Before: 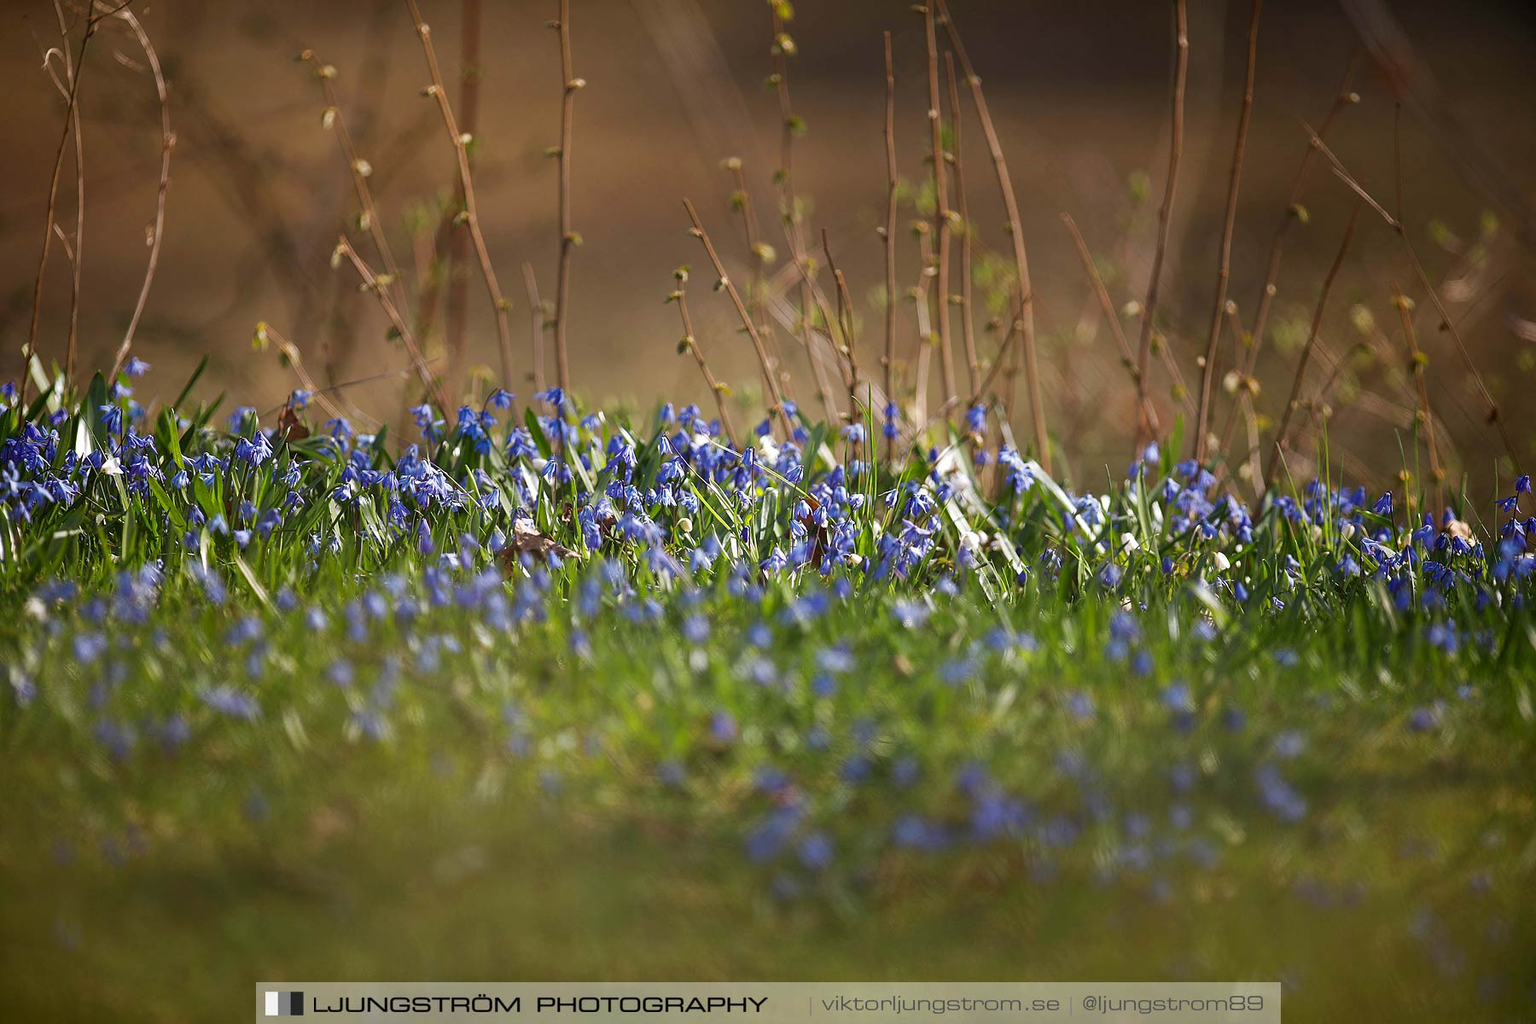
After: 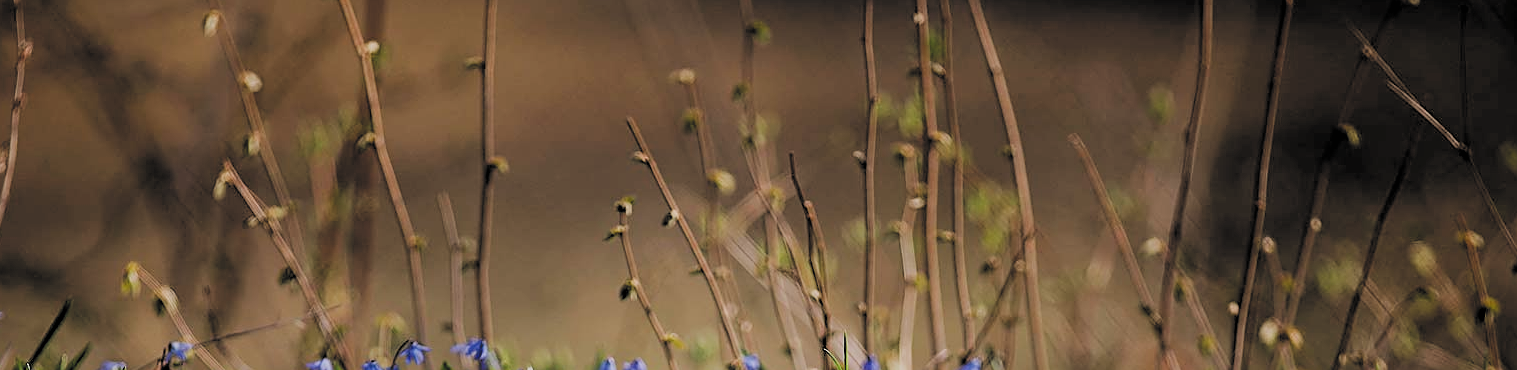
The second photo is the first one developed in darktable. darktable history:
sharpen: on, module defaults
filmic rgb: black relative exposure -2.74 EV, white relative exposure 4.56 EV, threshold 2.99 EV, structure ↔ texture 99.17%, hardness 1.72, contrast 1.246, color science v5 (2021), iterations of high-quality reconstruction 0, contrast in shadows safe, contrast in highlights safe, enable highlight reconstruction true
crop and rotate: left 9.71%, top 9.663%, right 6.006%, bottom 59.469%
